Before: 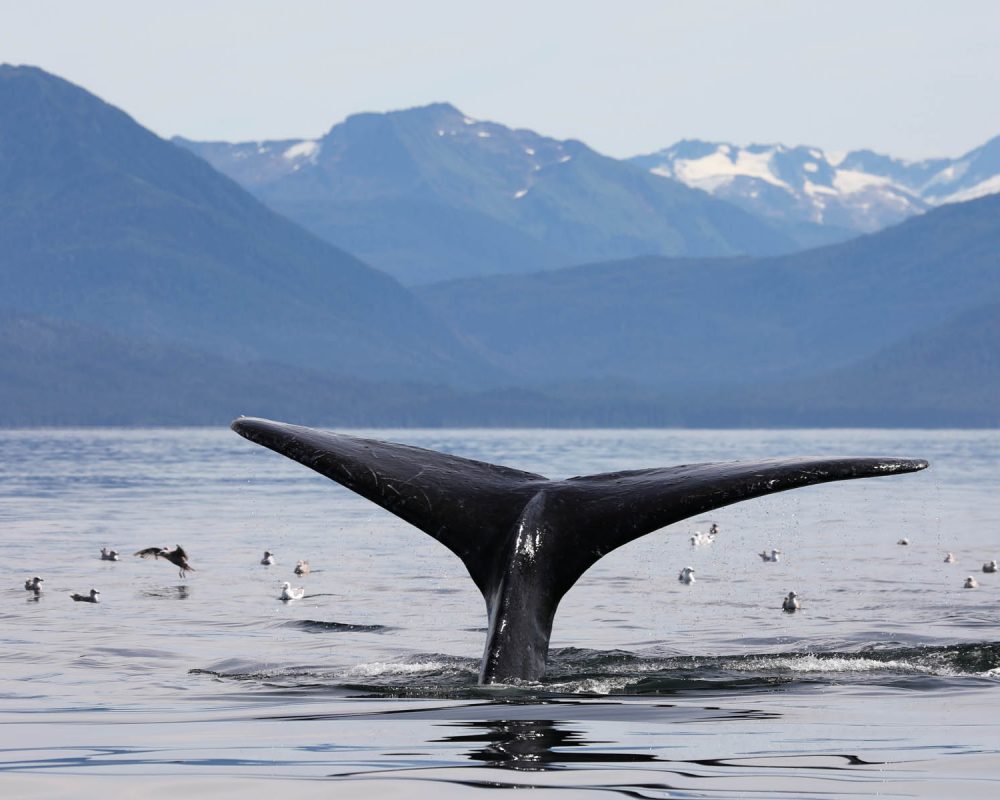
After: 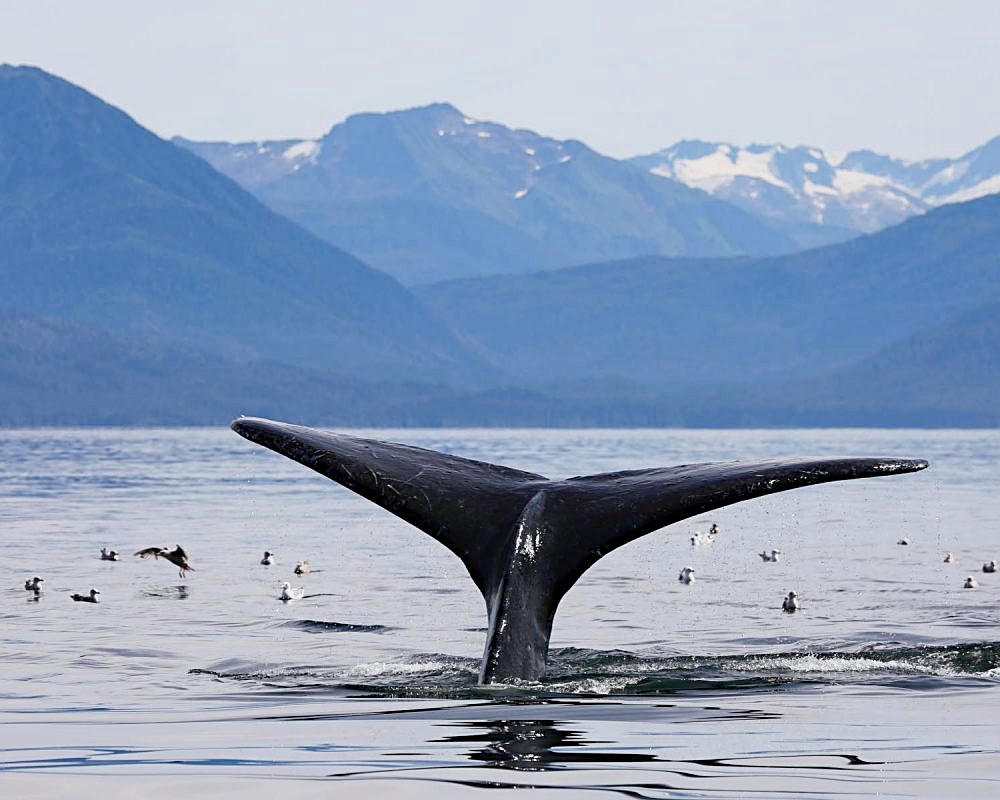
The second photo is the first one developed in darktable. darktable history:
haze removal: compatibility mode true, adaptive false
contrast brightness saturation: contrast 0.24, brightness 0.09
color balance rgb: shadows lift › chroma 1%, shadows lift › hue 113°, highlights gain › chroma 0.2%, highlights gain › hue 333°, perceptual saturation grading › global saturation 20%, perceptual saturation grading › highlights -50%, perceptual saturation grading › shadows 25%, contrast -20%
sharpen: on, module defaults
white balance: red 0.982, blue 1.018
